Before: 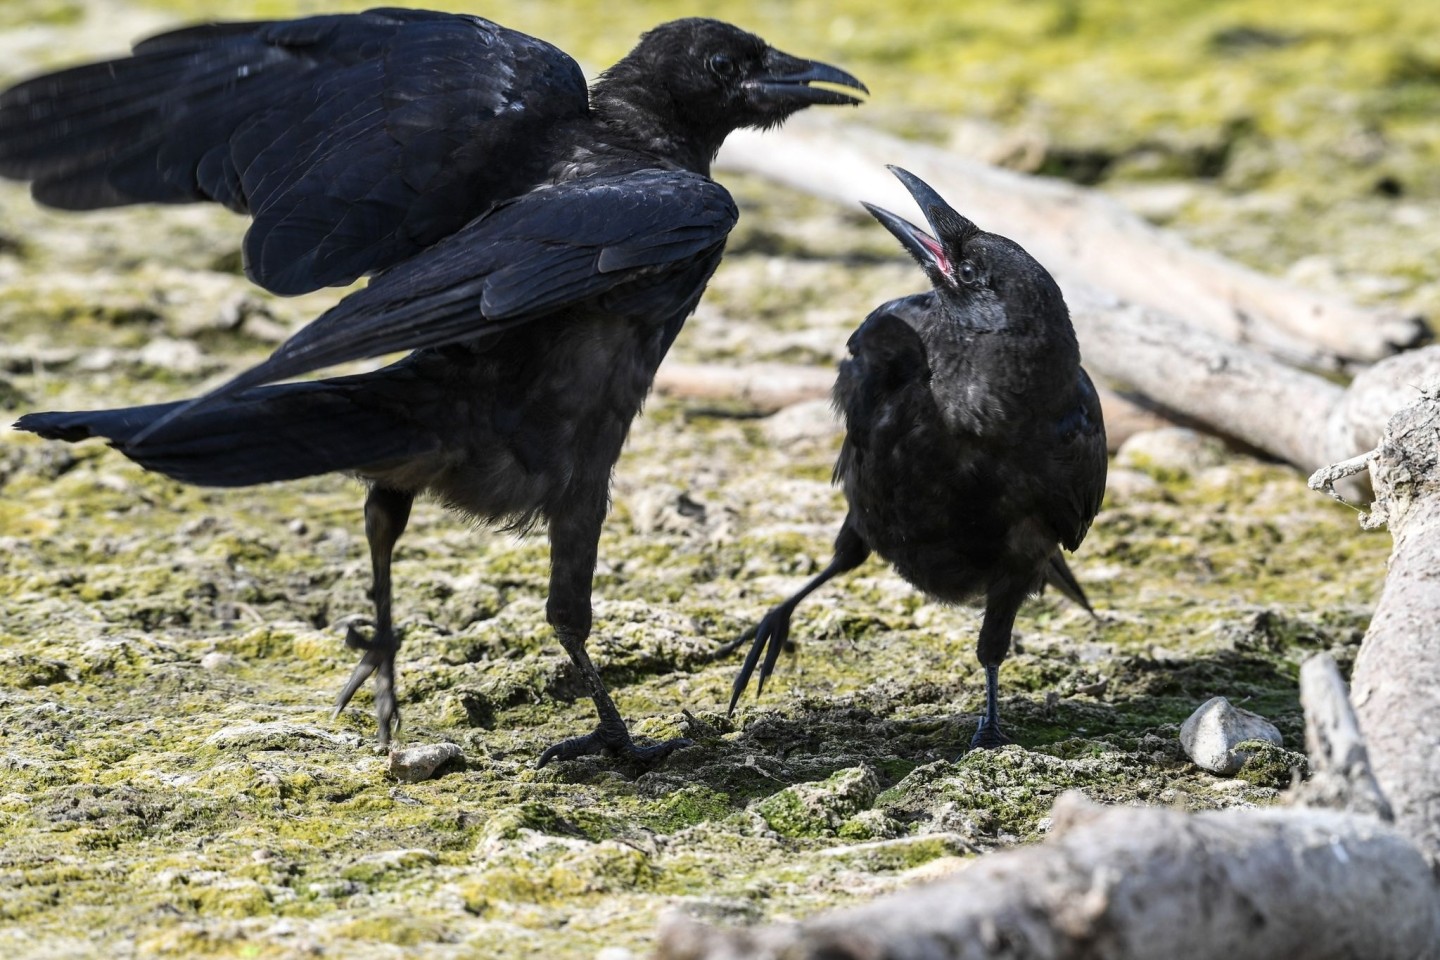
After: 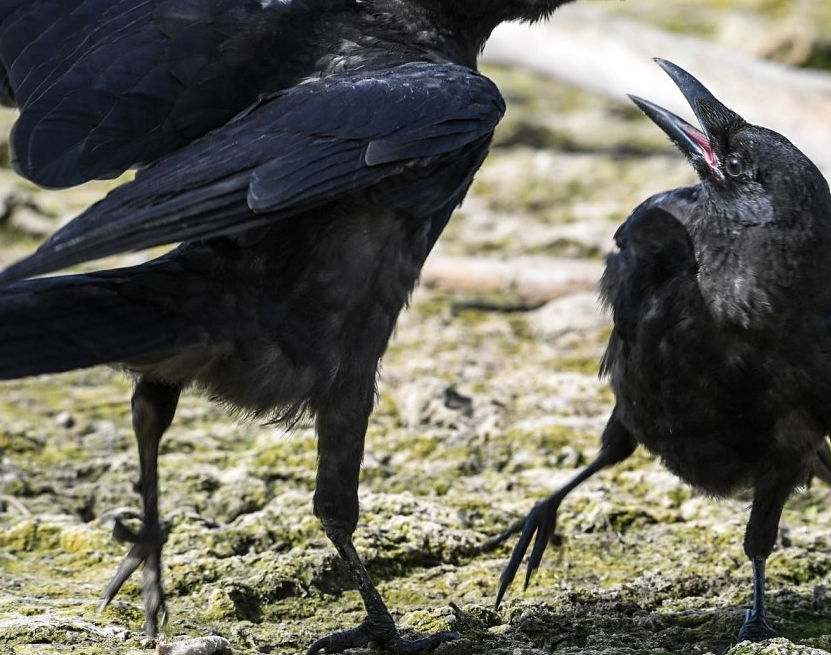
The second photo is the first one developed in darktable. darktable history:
sharpen: amount 0.2
crop: left 16.202%, top 11.208%, right 26.045%, bottom 20.557%
